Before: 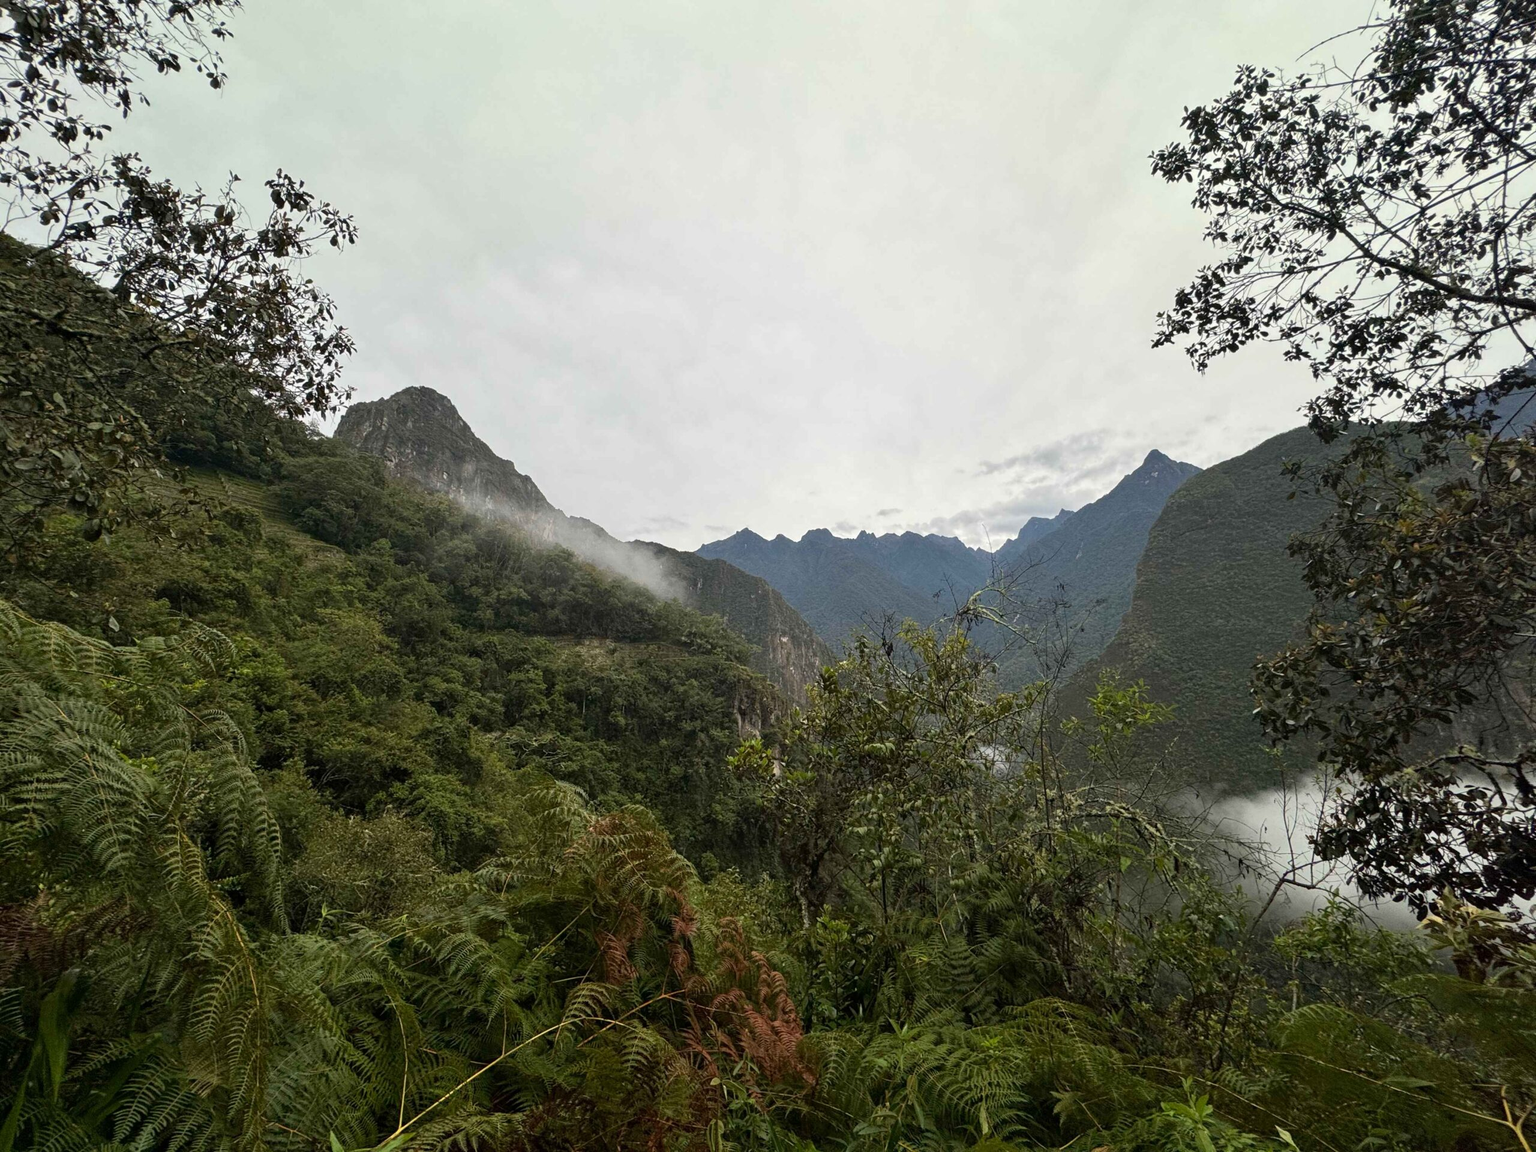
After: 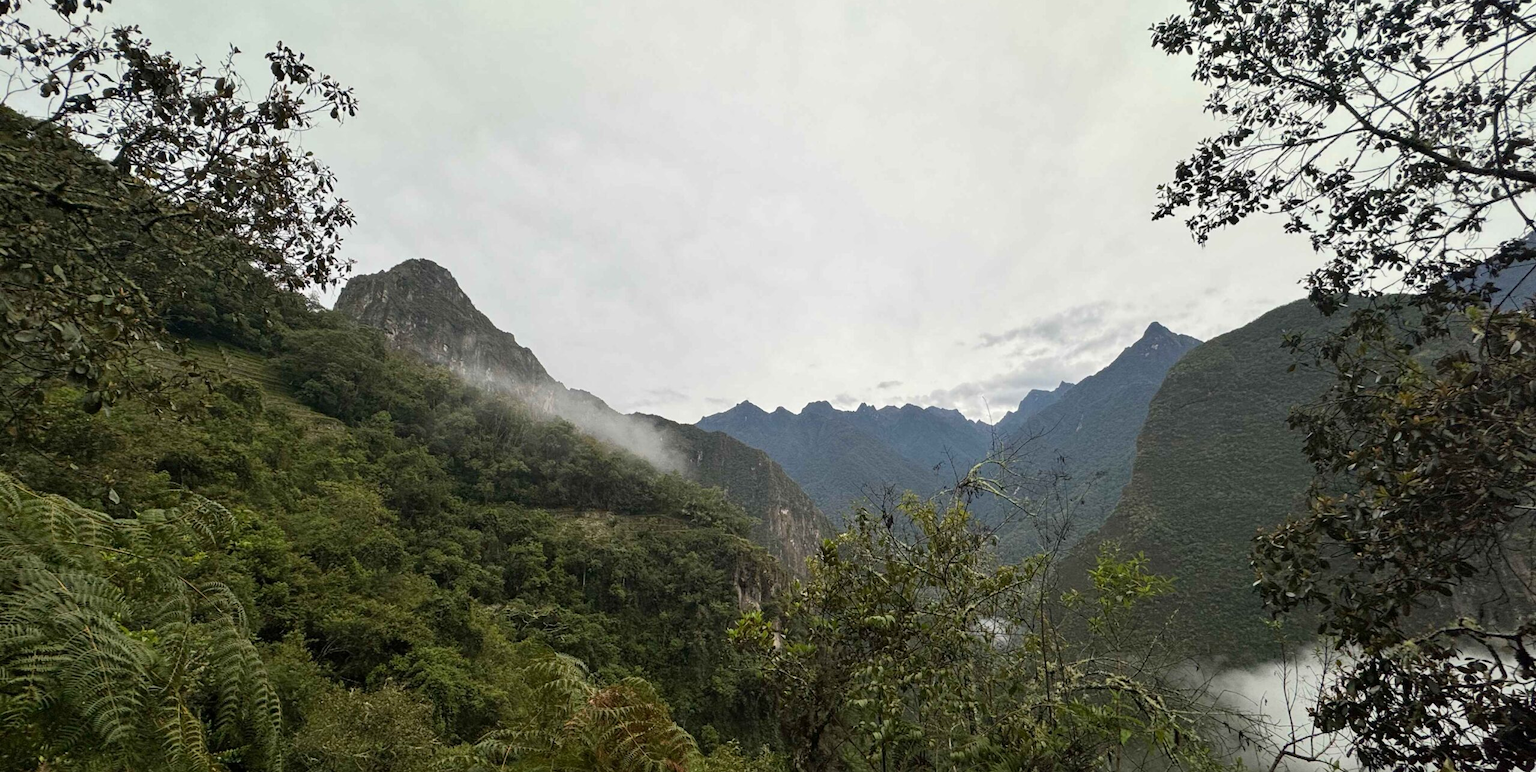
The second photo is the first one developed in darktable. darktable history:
crop: top 11.129%, bottom 21.798%
